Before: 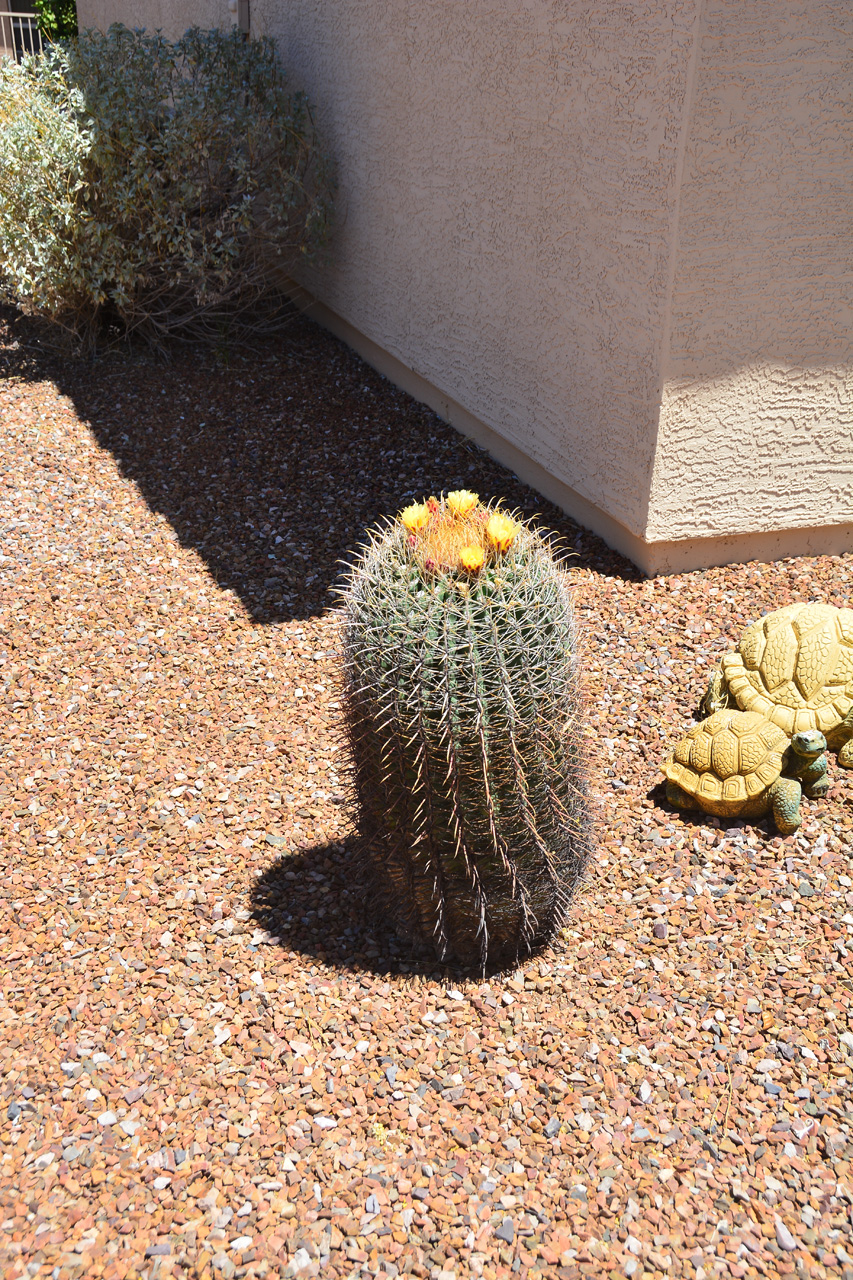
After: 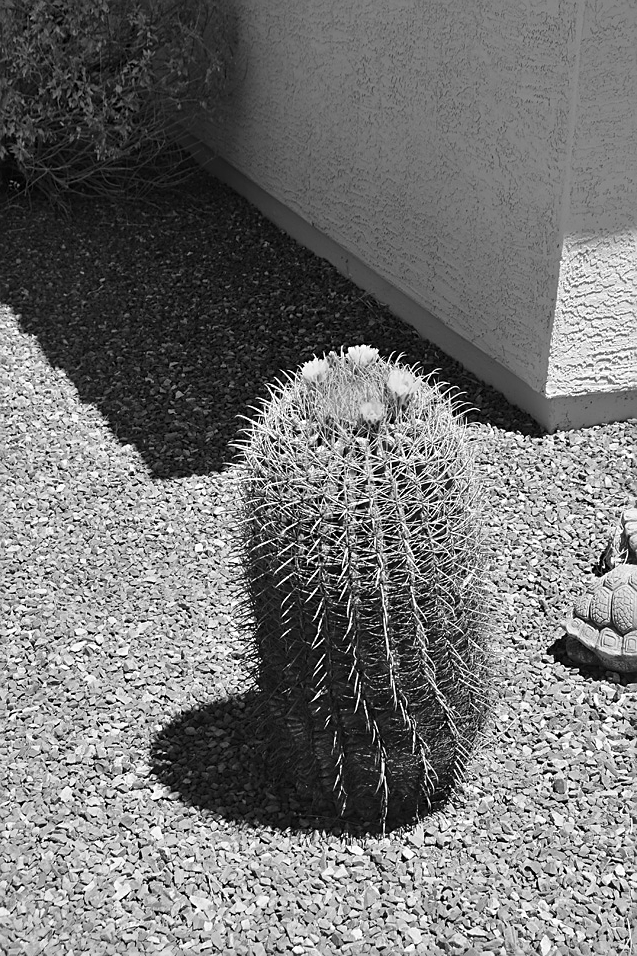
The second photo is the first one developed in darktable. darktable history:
sharpen: on, module defaults
white balance: red 0.978, blue 0.999
monochrome: a -11.7, b 1.62, size 0.5, highlights 0.38
crop and rotate: left 11.831%, top 11.346%, right 13.429%, bottom 13.899%
